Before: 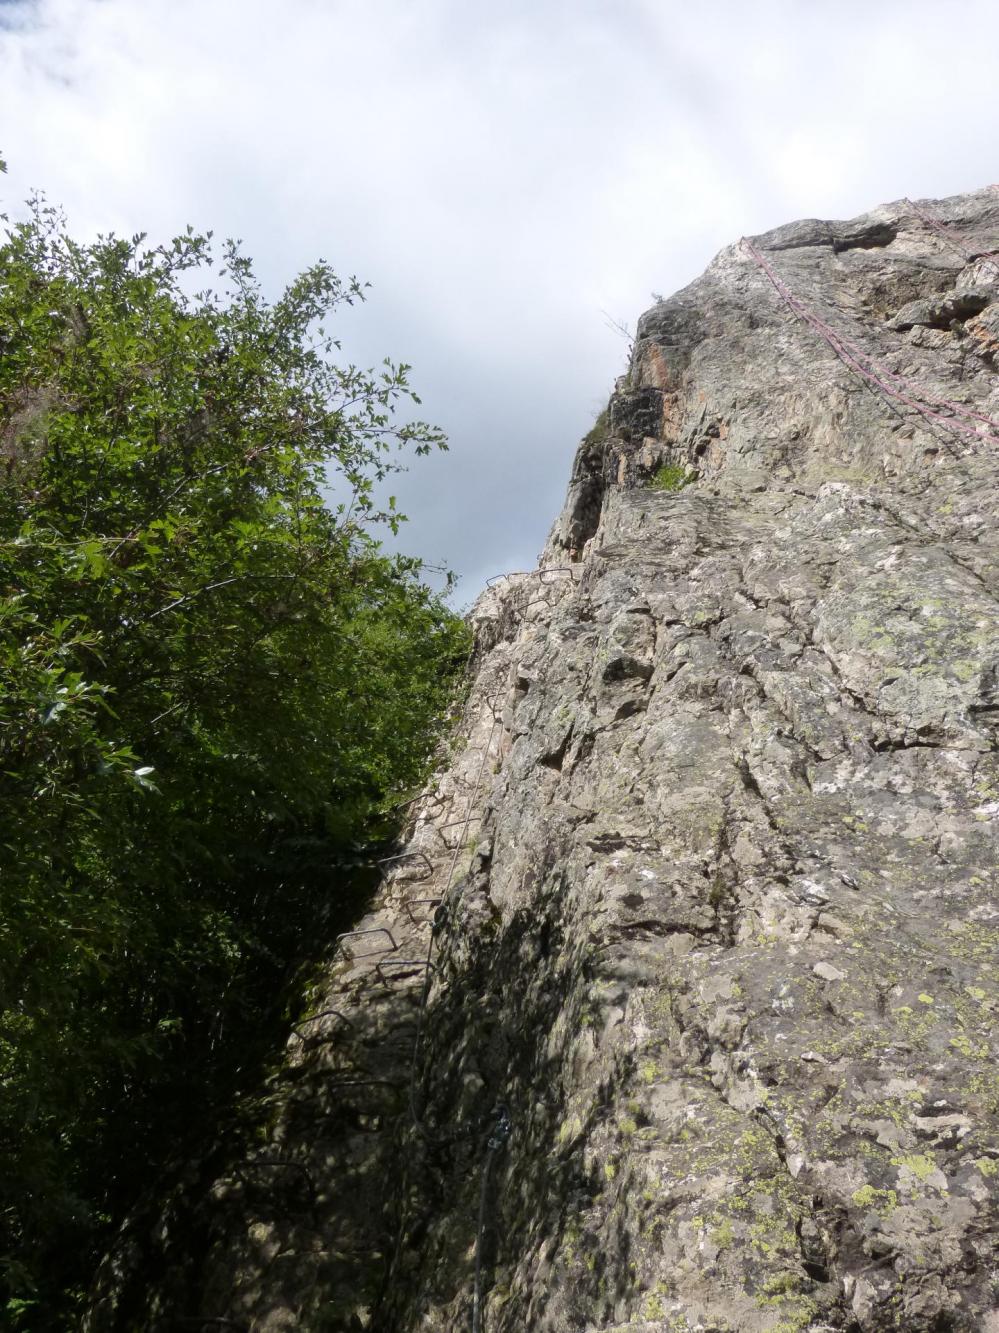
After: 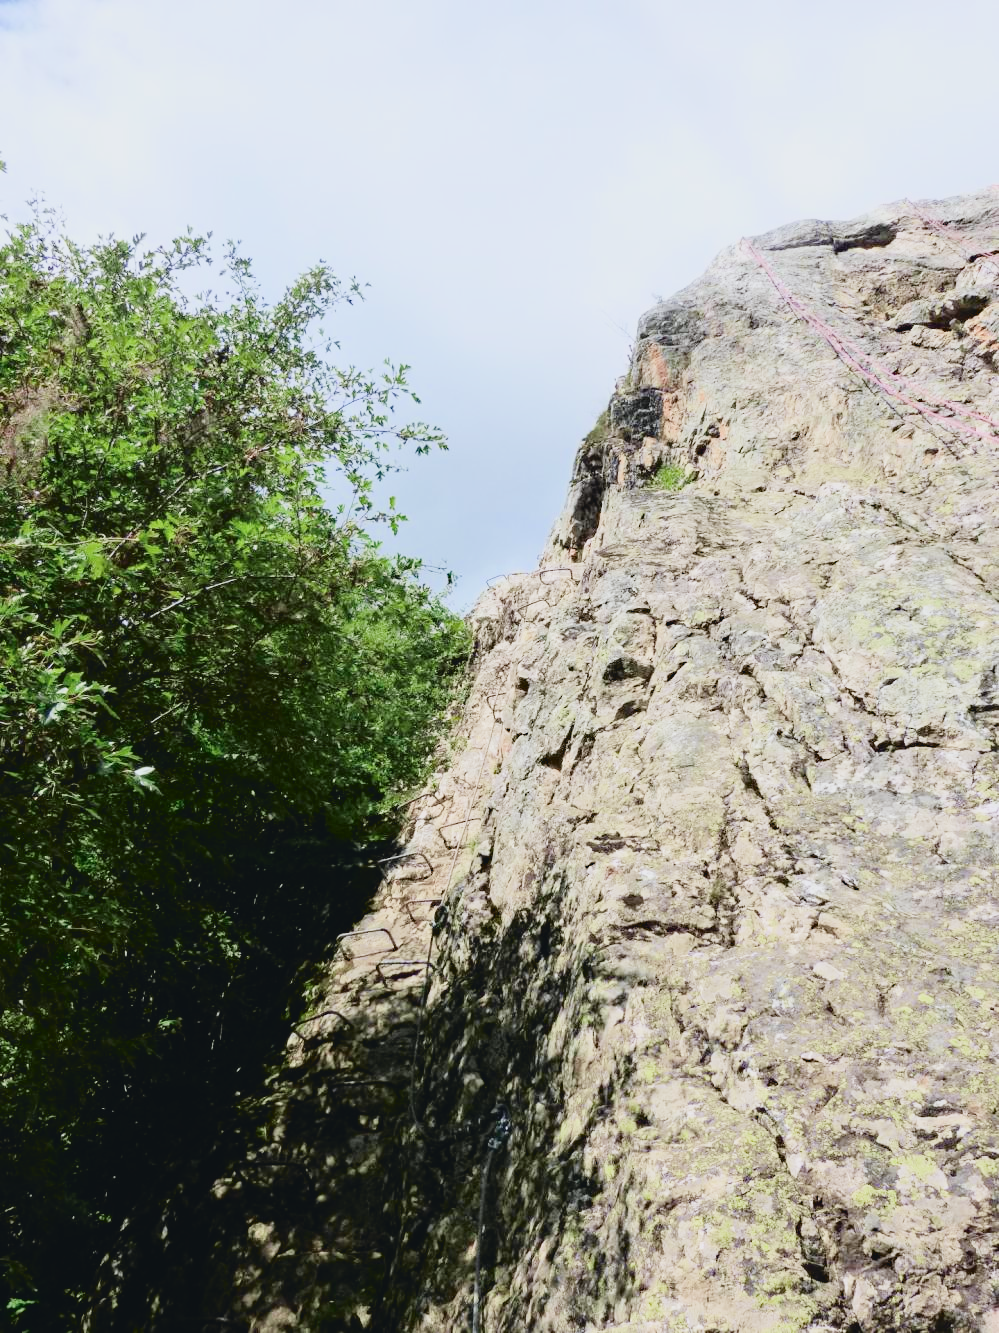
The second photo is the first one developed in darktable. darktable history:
haze removal: strength 0.29, distance 0.25, compatibility mode true, adaptive false
tone curve: curves: ch0 [(0, 0.047) (0.15, 0.127) (0.46, 0.466) (0.751, 0.788) (1, 0.961)]; ch1 [(0, 0) (0.43, 0.408) (0.476, 0.469) (0.505, 0.501) (0.553, 0.557) (0.592, 0.58) (0.631, 0.625) (1, 1)]; ch2 [(0, 0) (0.505, 0.495) (0.55, 0.557) (0.583, 0.573) (1, 1)], color space Lab, independent channels, preserve colors none
filmic rgb: black relative exposure -7.32 EV, white relative exposure 5.09 EV, hardness 3.2
exposure: exposure 1.25 EV, compensate exposure bias true, compensate highlight preservation false
